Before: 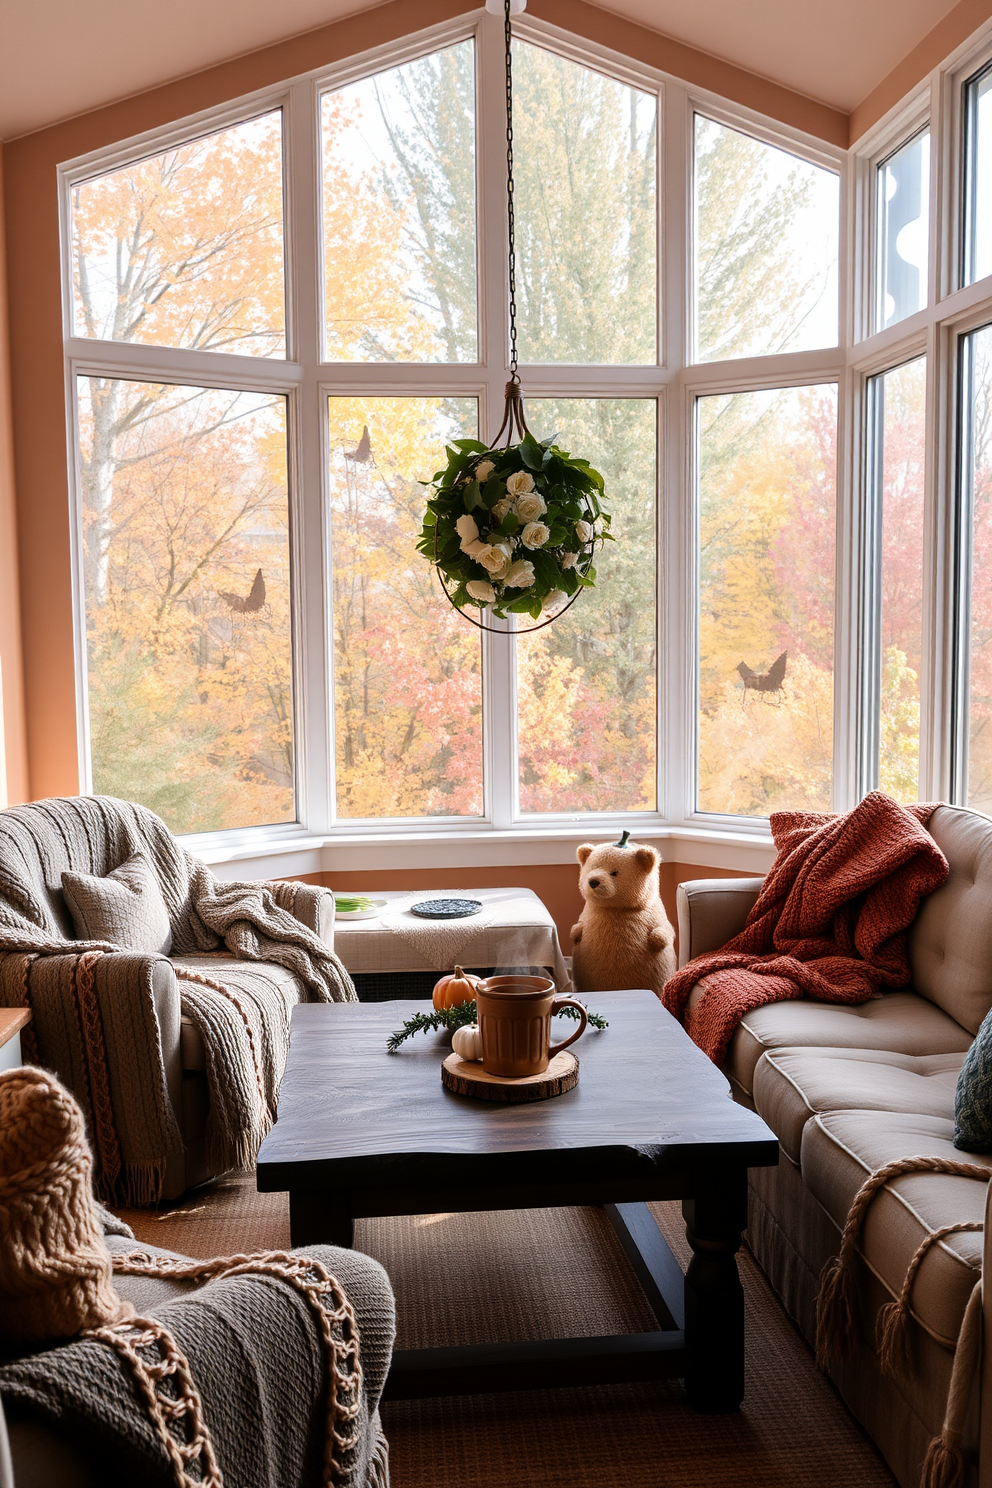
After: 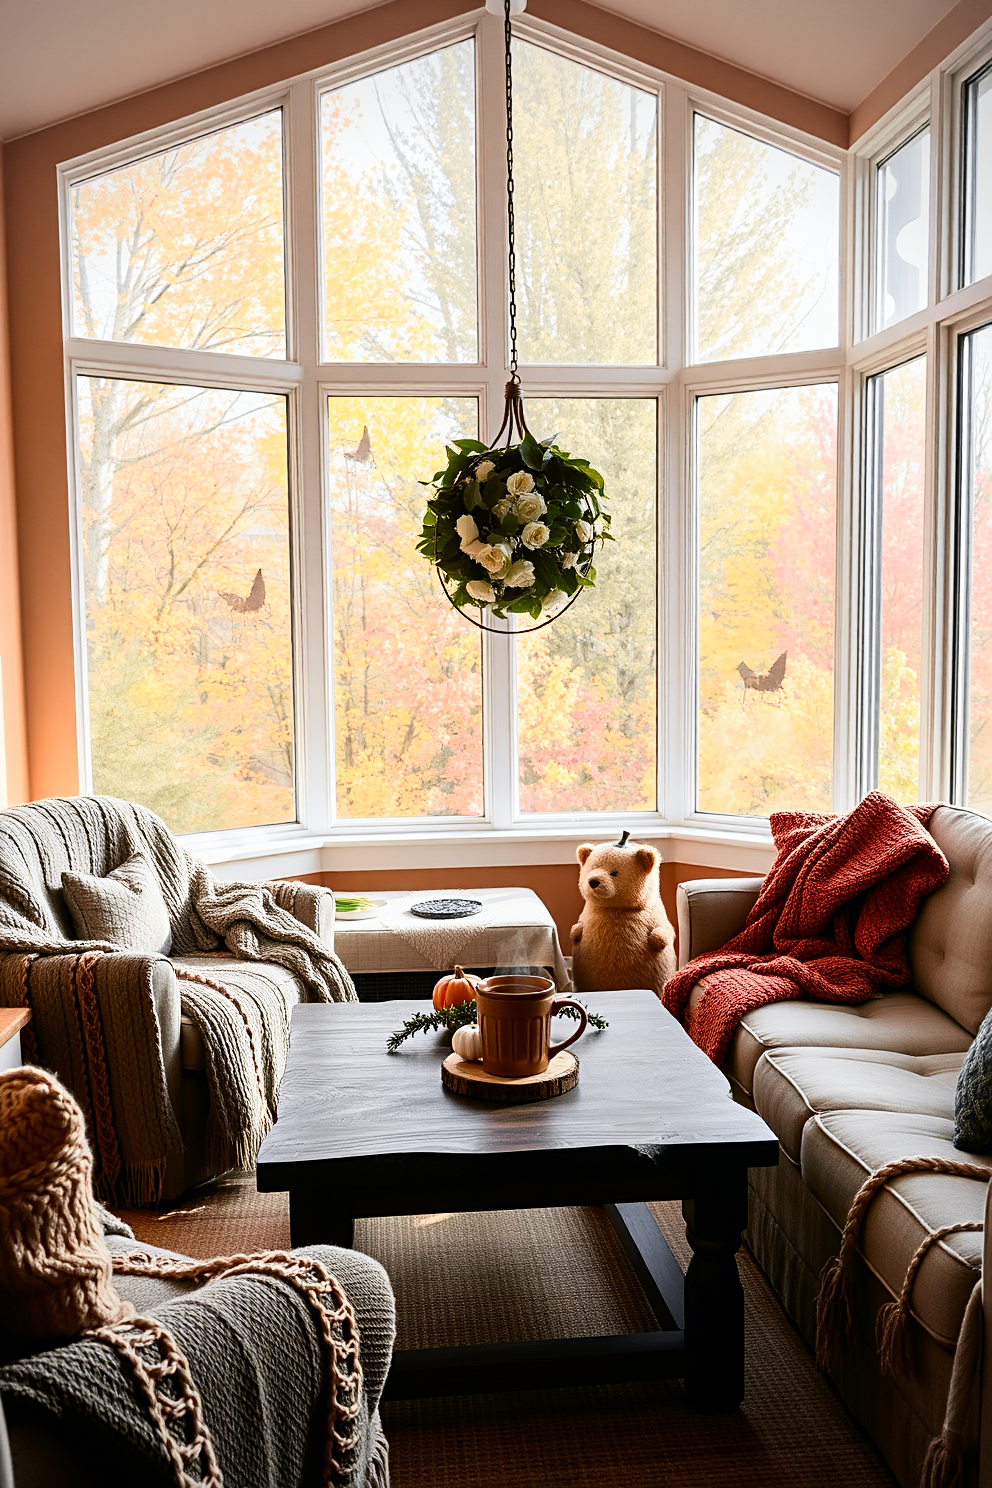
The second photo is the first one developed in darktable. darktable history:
sharpen: radius 2.509, amount 0.337
tone curve: curves: ch0 [(0, 0) (0.071, 0.058) (0.266, 0.268) (0.498, 0.542) (0.766, 0.807) (1, 0.983)]; ch1 [(0, 0) (0.346, 0.307) (0.408, 0.387) (0.463, 0.465) (0.482, 0.493) (0.502, 0.499) (0.517, 0.505) (0.55, 0.554) (0.597, 0.61) (0.651, 0.698) (1, 1)]; ch2 [(0, 0) (0.346, 0.34) (0.434, 0.46) (0.485, 0.494) (0.5, 0.498) (0.509, 0.517) (0.526, 0.539) (0.583, 0.603) (0.625, 0.659) (1, 1)], color space Lab, independent channels, preserve colors none
contrast brightness saturation: contrast 0.073
vignetting: on, module defaults
shadows and highlights: shadows -0.604, highlights 38.11
